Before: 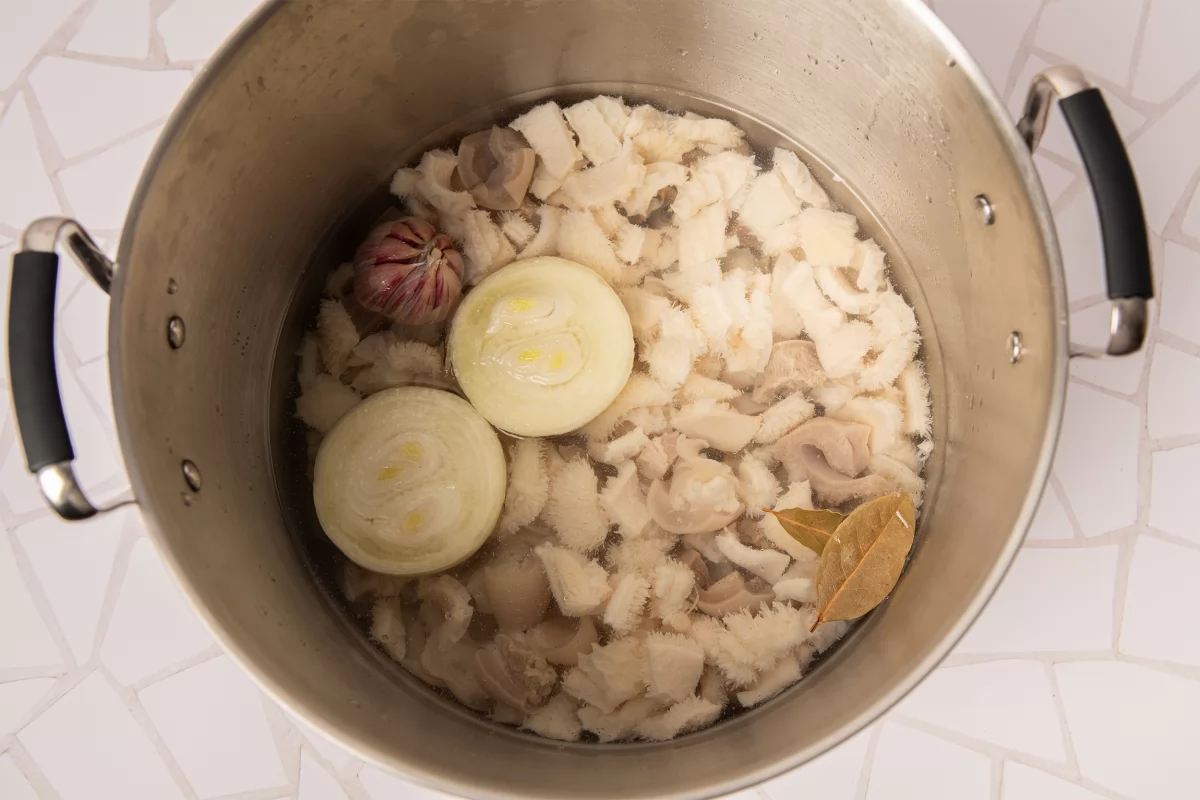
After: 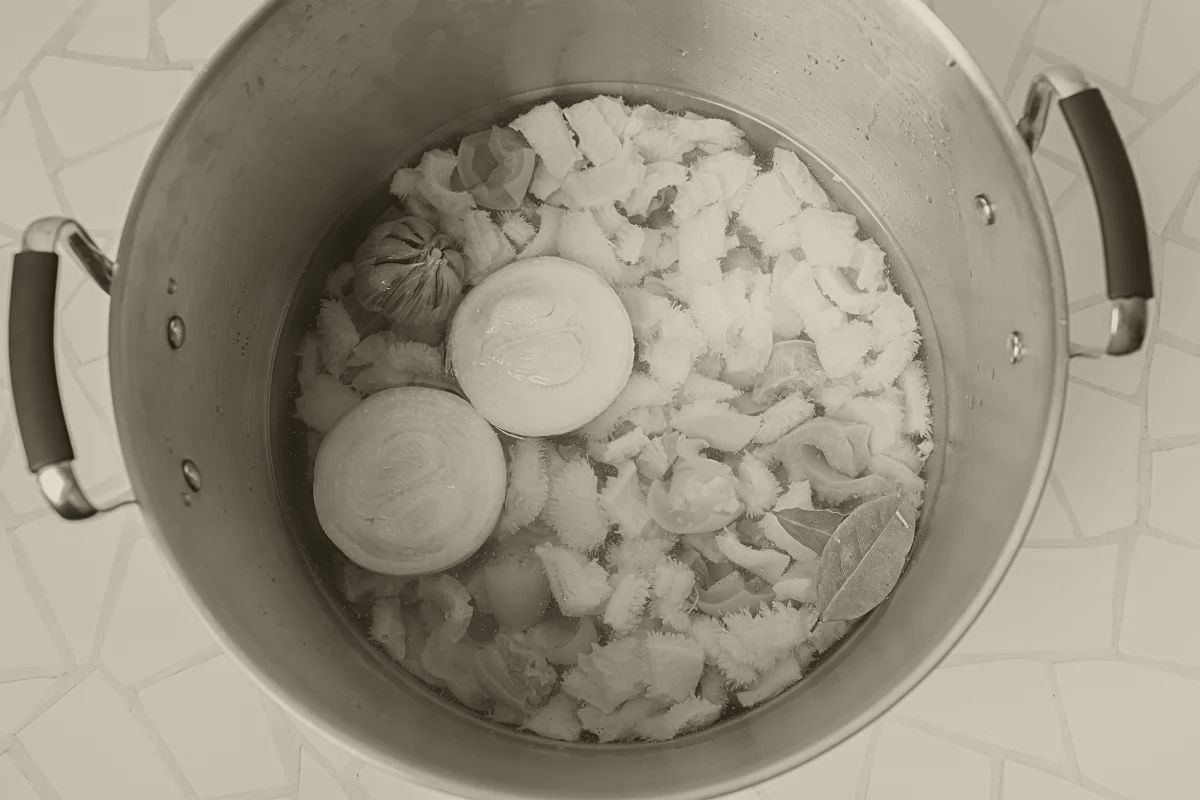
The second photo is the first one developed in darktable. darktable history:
colorize: hue 41.44°, saturation 22%, source mix 60%, lightness 10.61%
color zones: curves: ch0 [(0, 0.613) (0.01, 0.613) (0.245, 0.448) (0.498, 0.529) (0.642, 0.665) (0.879, 0.777) (0.99, 0.613)]; ch1 [(0, 0) (0.143, 0) (0.286, 0) (0.429, 0) (0.571, 0) (0.714, 0) (0.857, 0)], mix -138.01%
sharpen: on, module defaults
exposure: exposure 0.935 EV, compensate highlight preservation false
